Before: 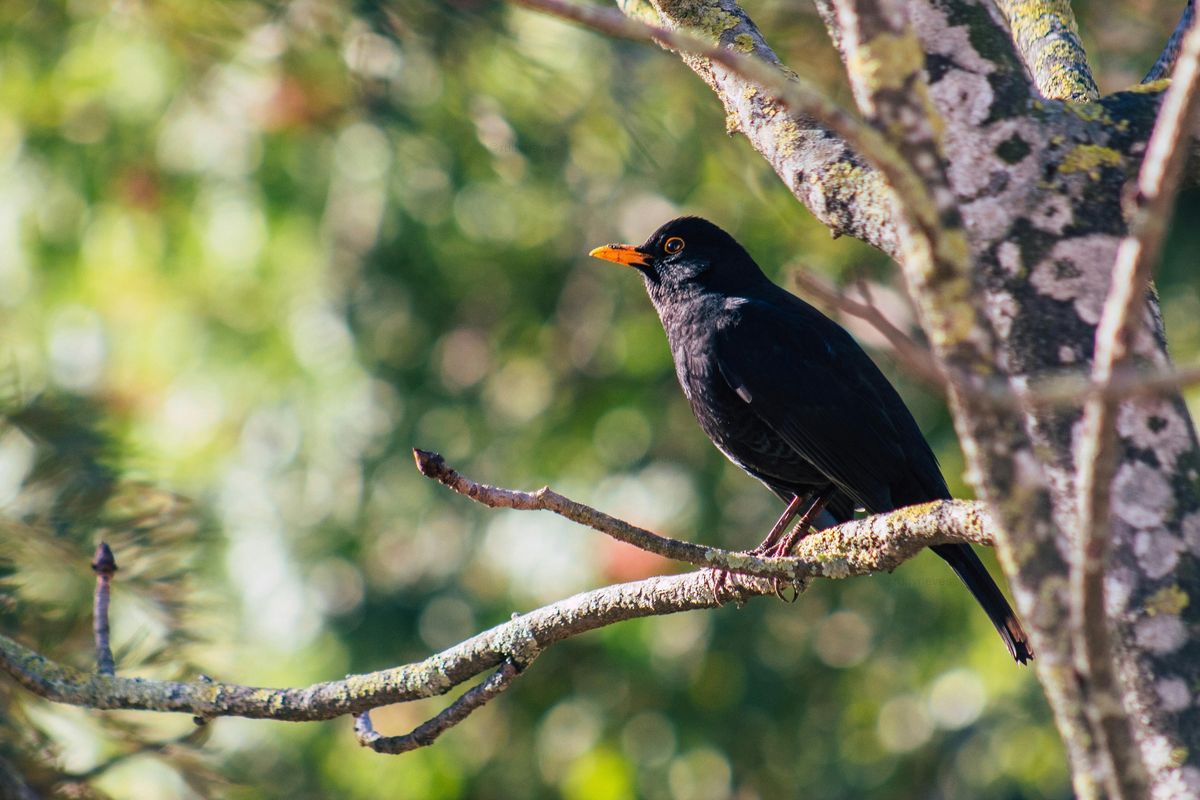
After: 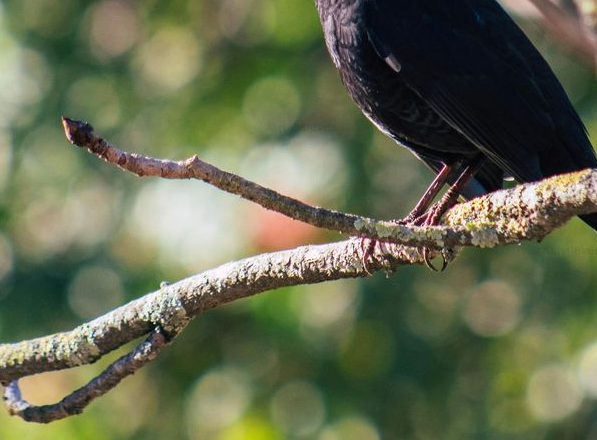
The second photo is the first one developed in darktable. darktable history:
crop: left 29.255%, top 41.498%, right 20.933%, bottom 3.48%
